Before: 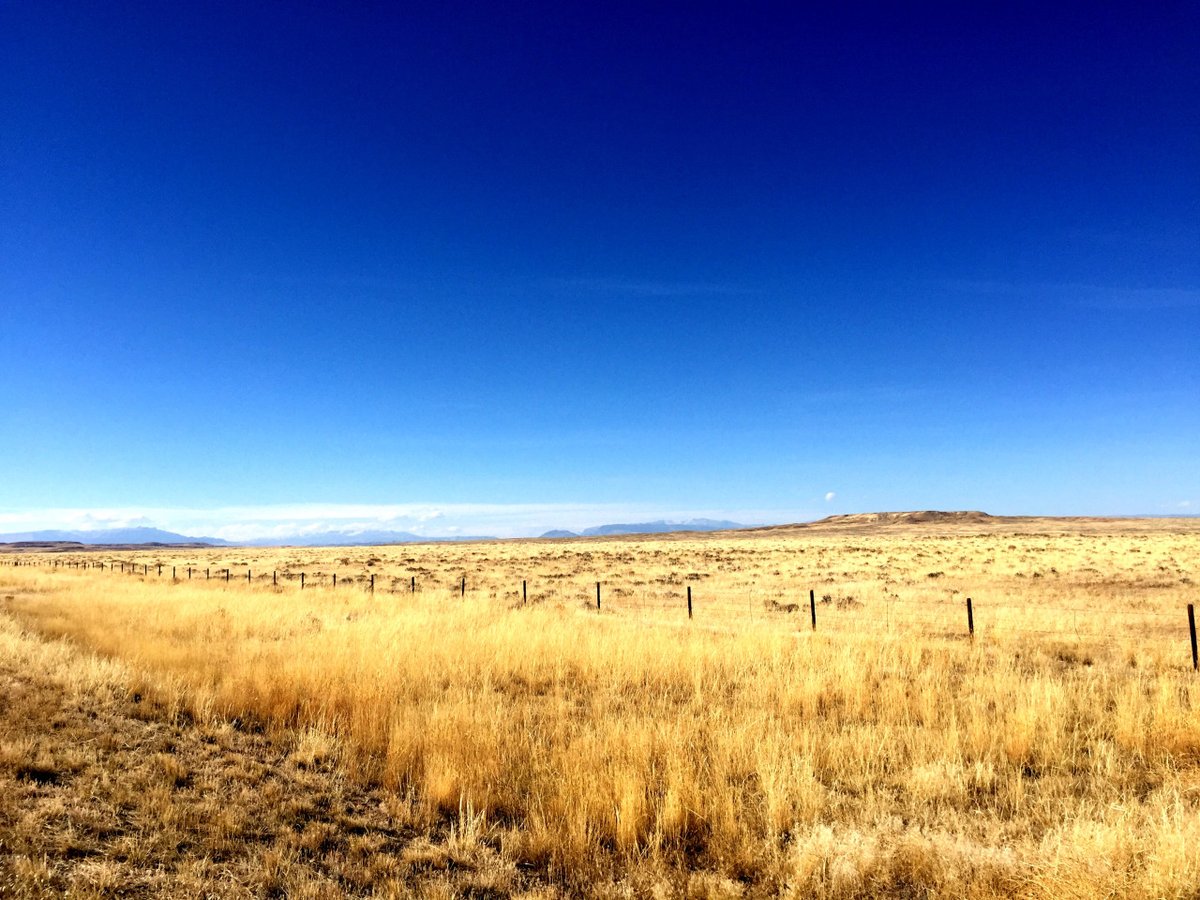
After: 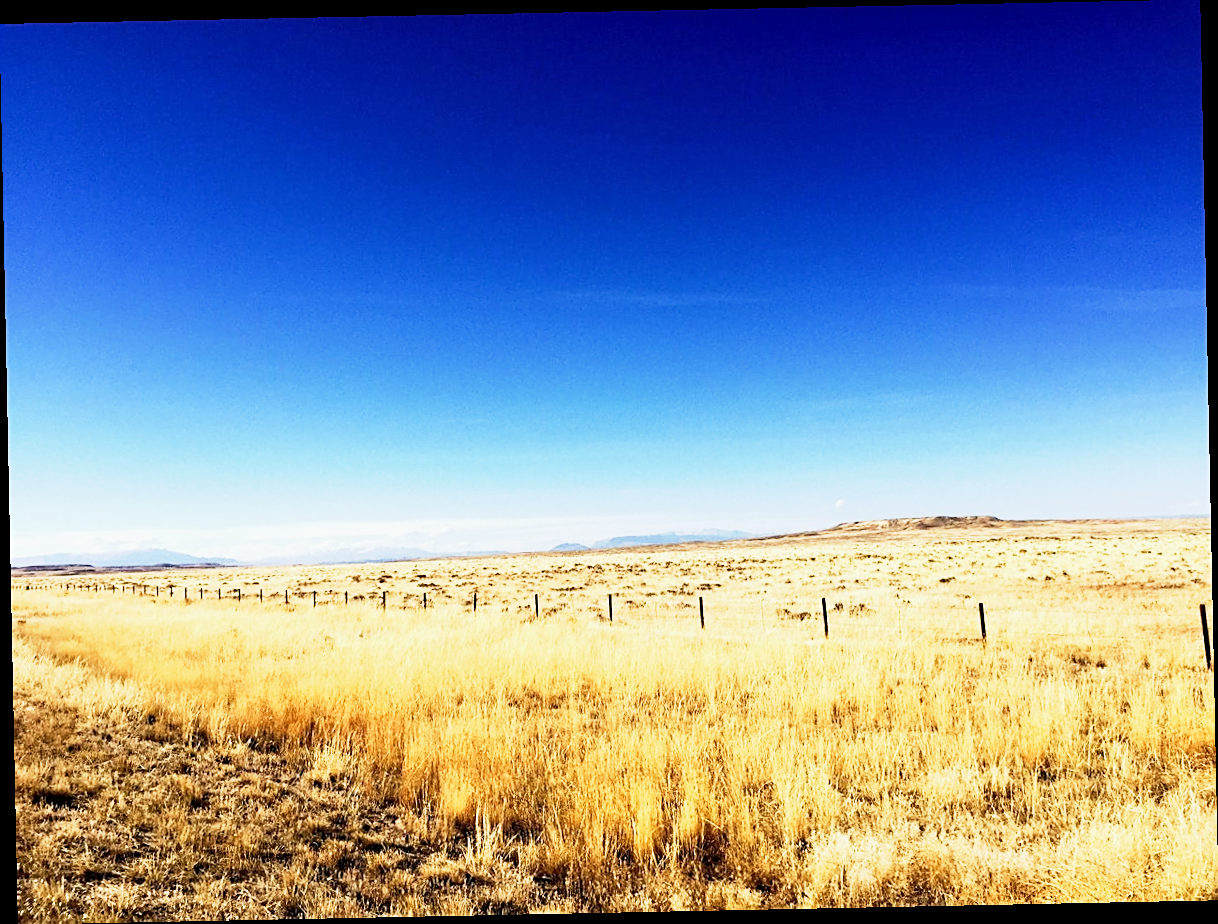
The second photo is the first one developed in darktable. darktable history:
sharpen: on, module defaults
base curve: curves: ch0 [(0, 0) (0.088, 0.125) (0.176, 0.251) (0.354, 0.501) (0.613, 0.749) (1, 0.877)], preserve colors none
tone equalizer: -8 EV -0.417 EV, -7 EV -0.389 EV, -6 EV -0.333 EV, -5 EV -0.222 EV, -3 EV 0.222 EV, -2 EV 0.333 EV, -1 EV 0.389 EV, +0 EV 0.417 EV, edges refinement/feathering 500, mask exposure compensation -1.57 EV, preserve details no
rotate and perspective: rotation -1.17°, automatic cropping off
exposure: compensate highlight preservation false
